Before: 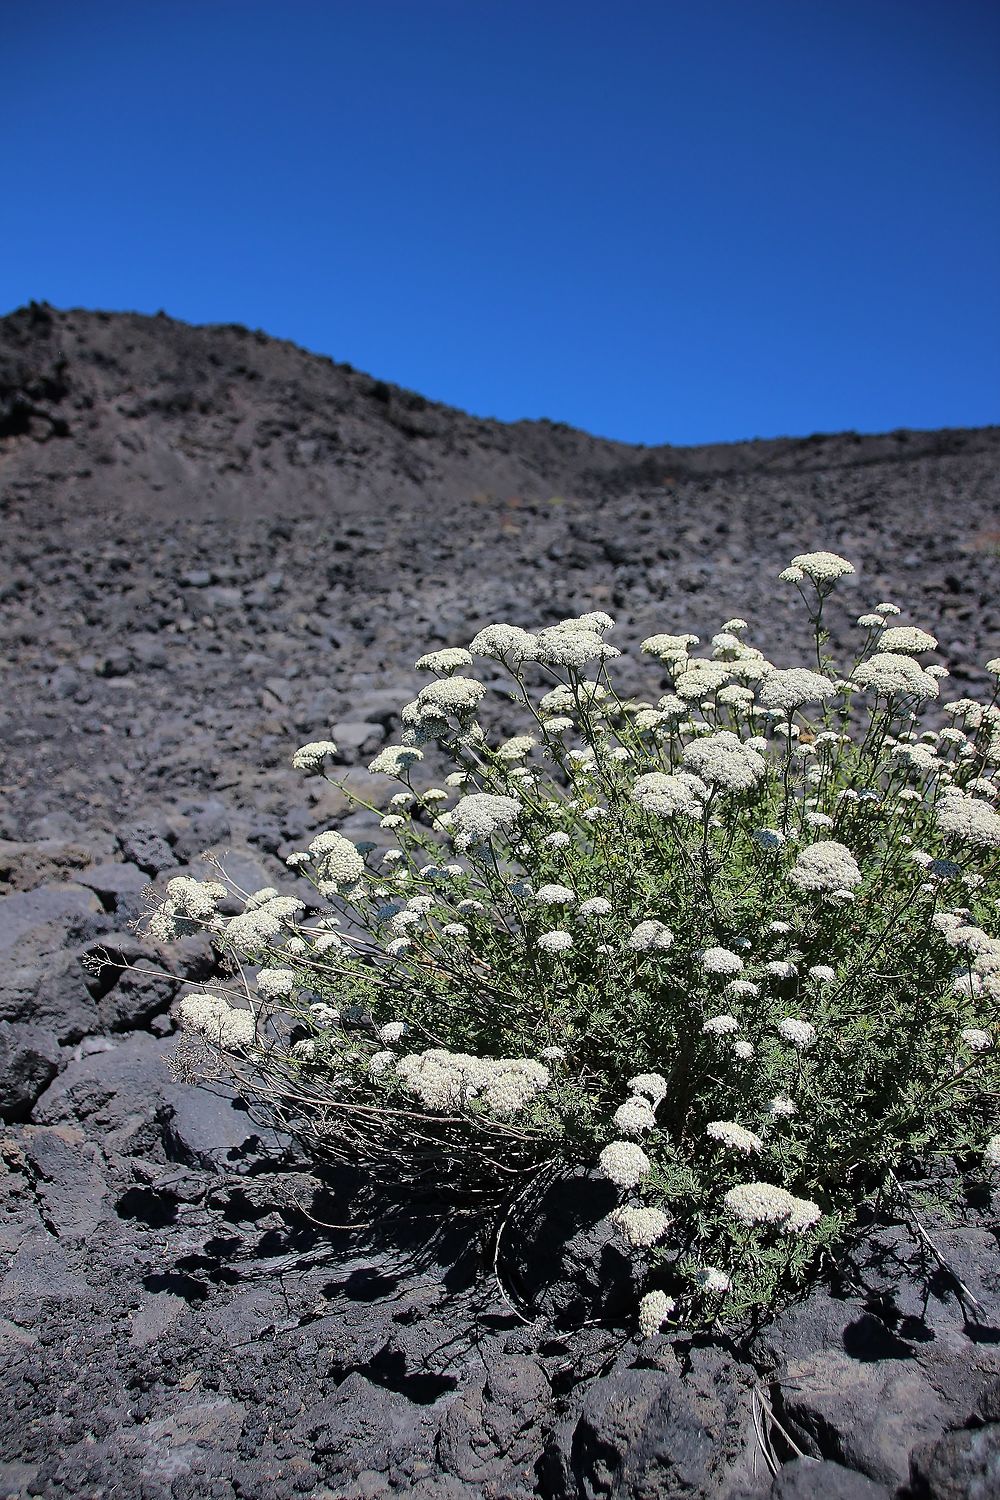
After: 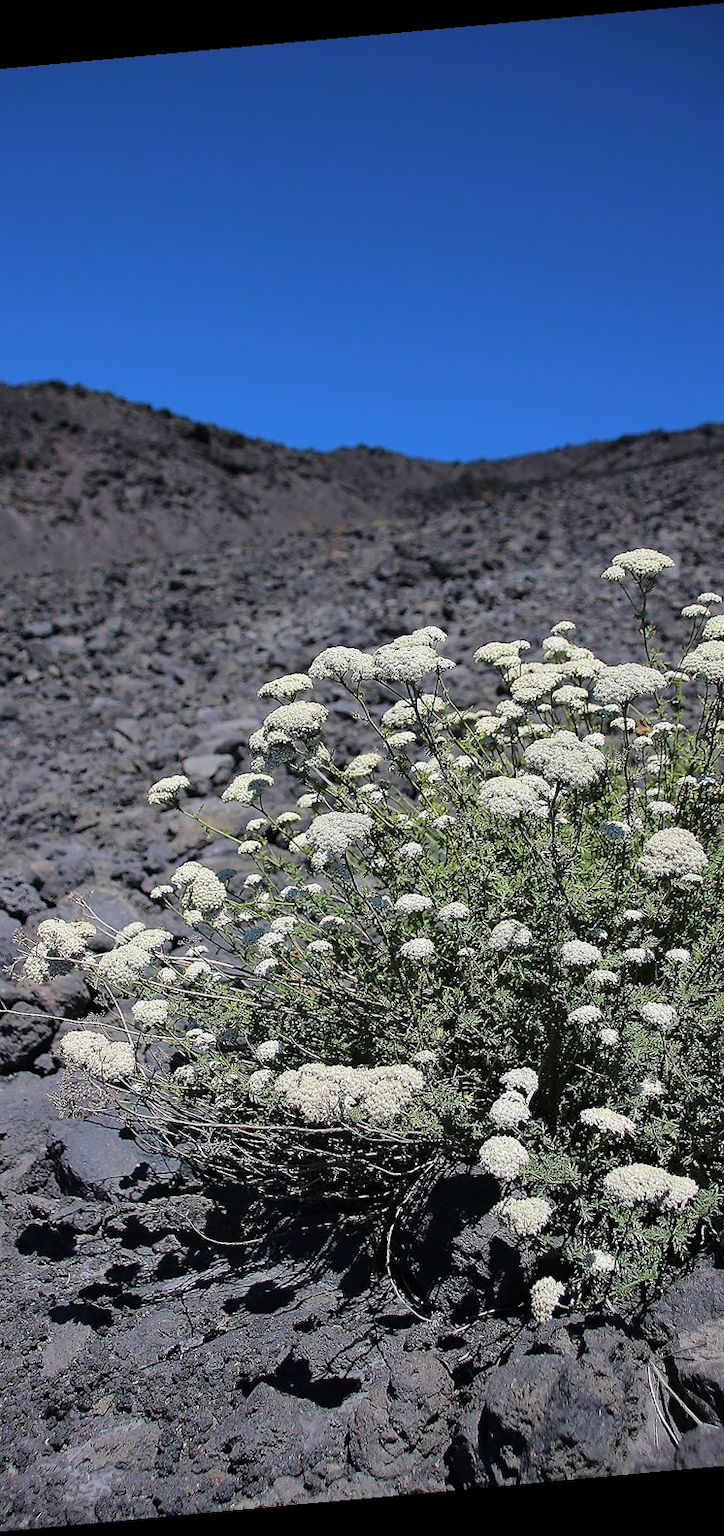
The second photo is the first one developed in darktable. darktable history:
crop and rotate: left 18.442%, right 15.508%
rotate and perspective: rotation -5.2°, automatic cropping off
